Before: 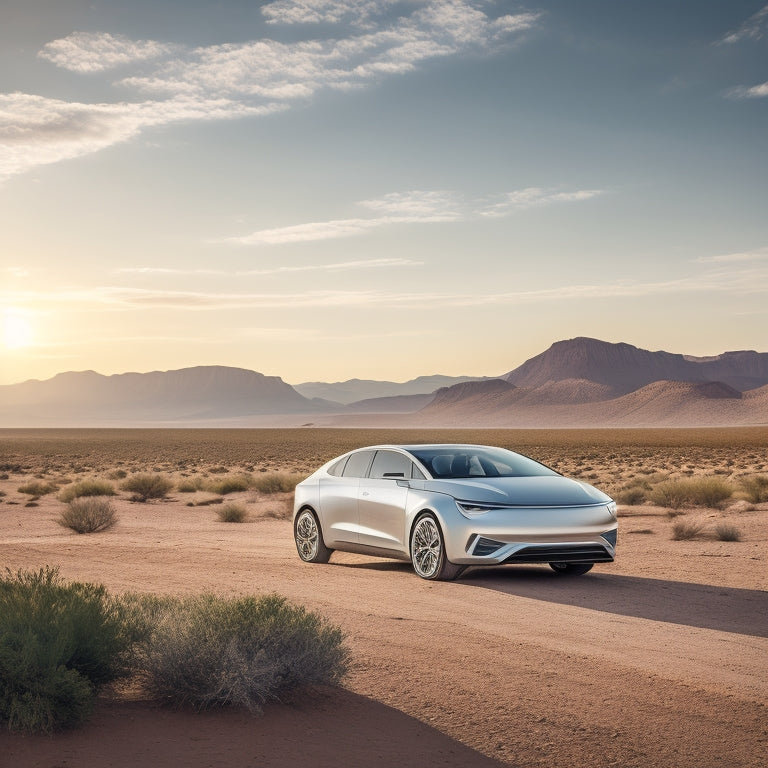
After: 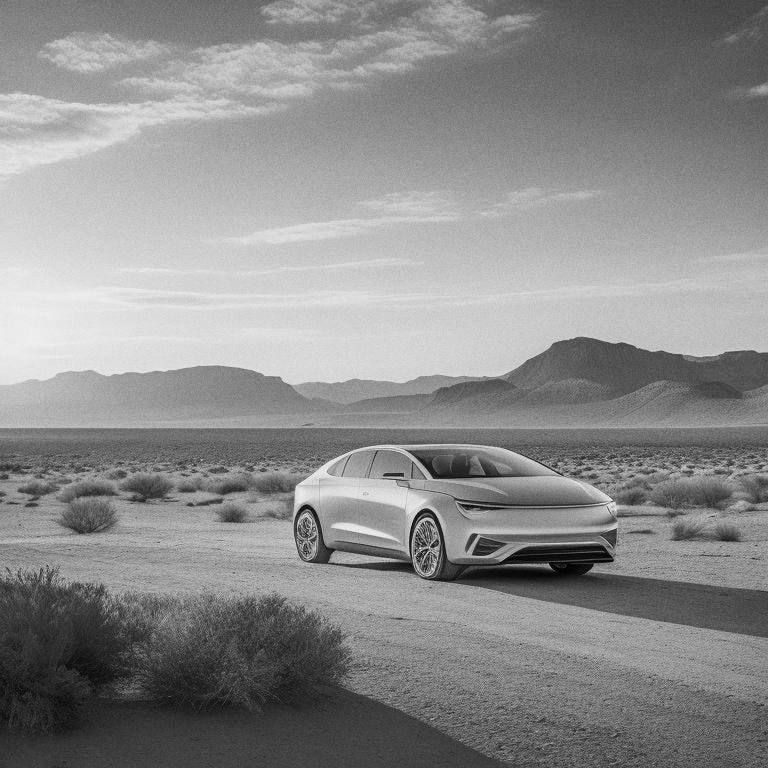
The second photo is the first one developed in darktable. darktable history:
monochrome: a 26.22, b 42.67, size 0.8
grain: on, module defaults
